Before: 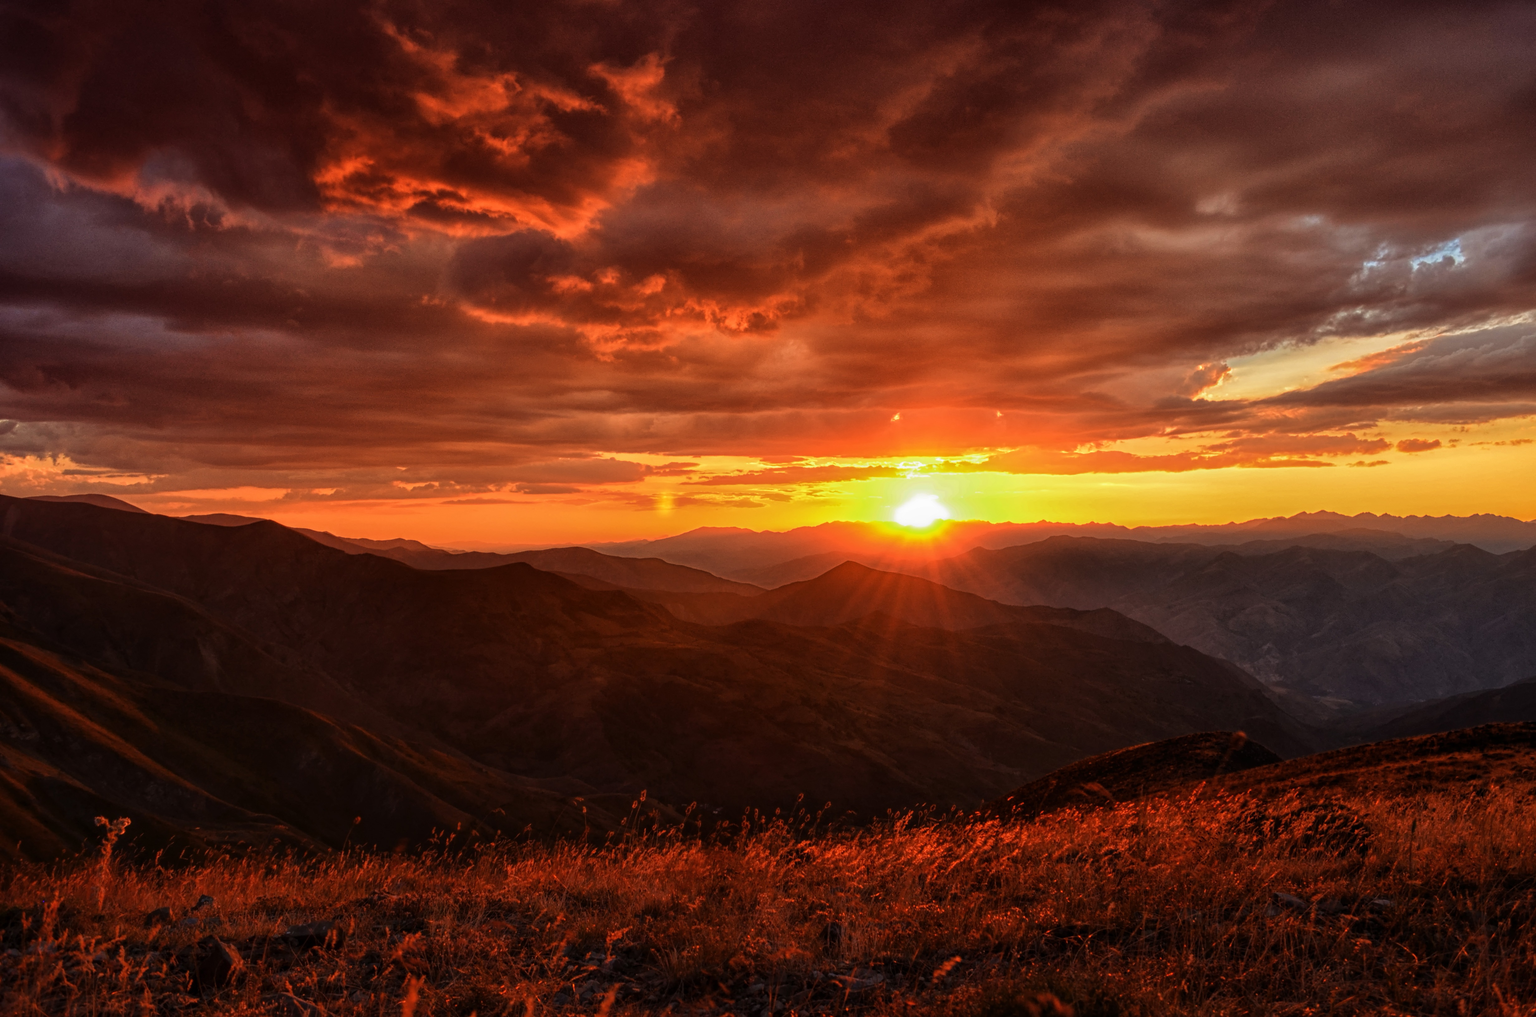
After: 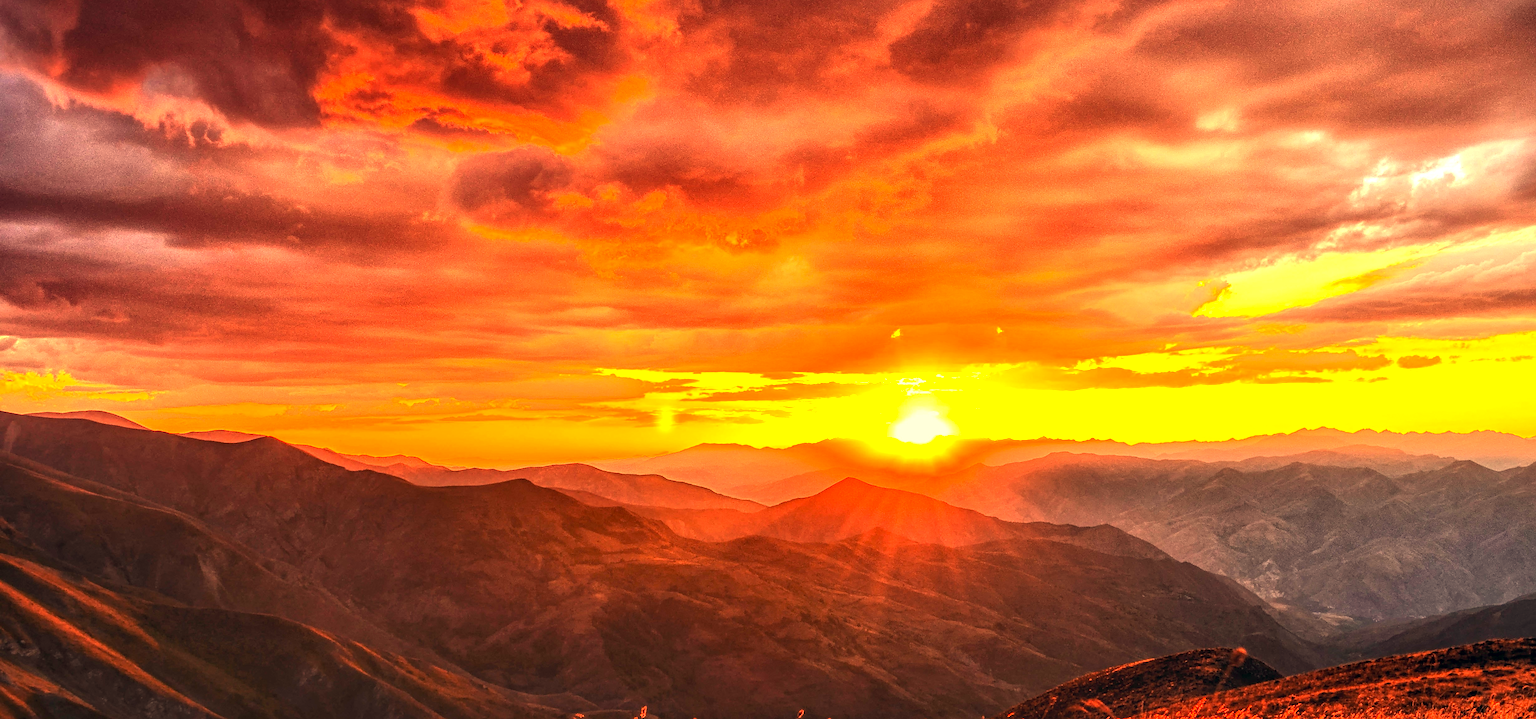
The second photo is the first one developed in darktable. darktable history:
levels: levels [0, 0.476, 0.951]
contrast brightness saturation: contrast 0.2, brightness 0.16, saturation 0.22
sharpen: radius 1.4, amount 1.25, threshold 0.7
white balance: red 1.08, blue 0.791
color correction: highlights a* 5.38, highlights b* 5.3, shadows a* -4.26, shadows b* -5.11
exposure: black level correction 0, exposure 1.625 EV, compensate exposure bias true, compensate highlight preservation false
crop and rotate: top 8.293%, bottom 20.996%
local contrast: detail 130%
